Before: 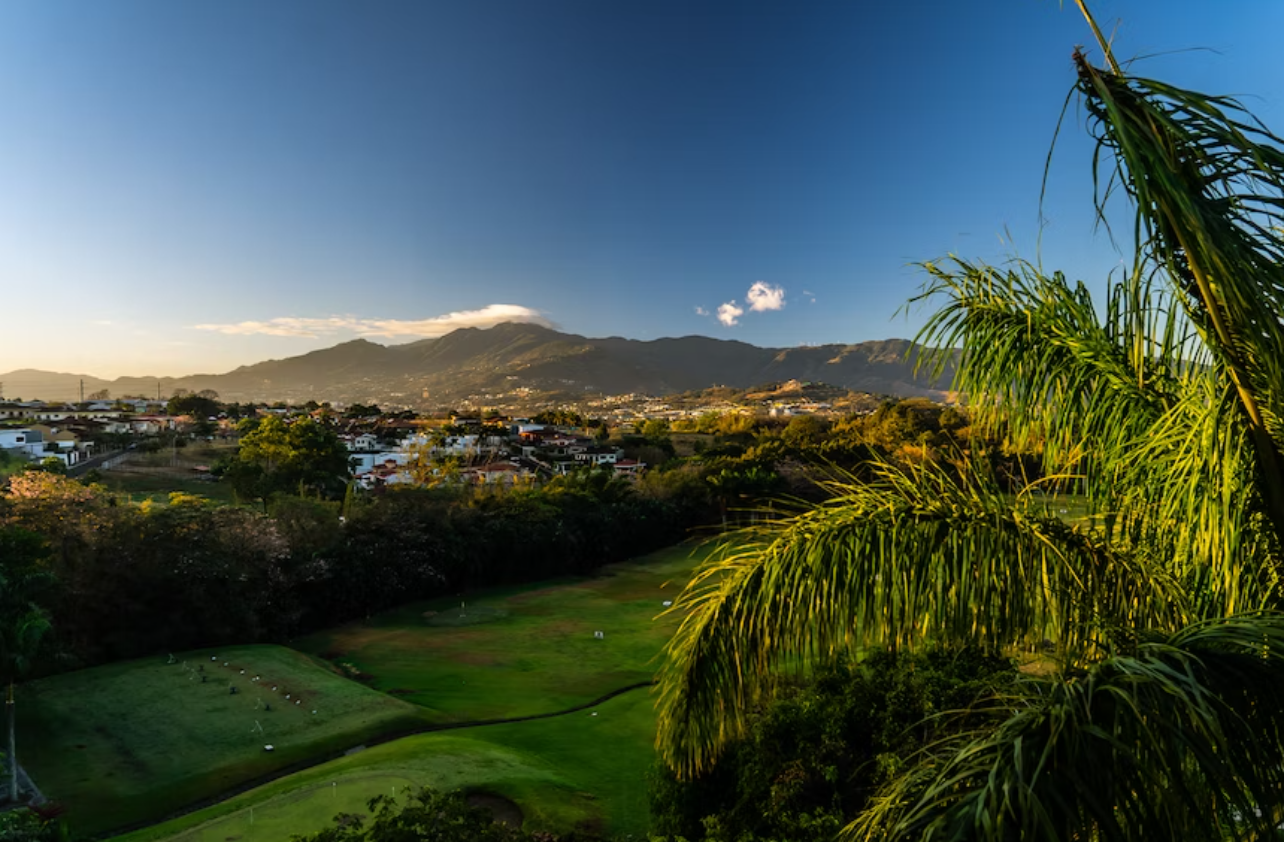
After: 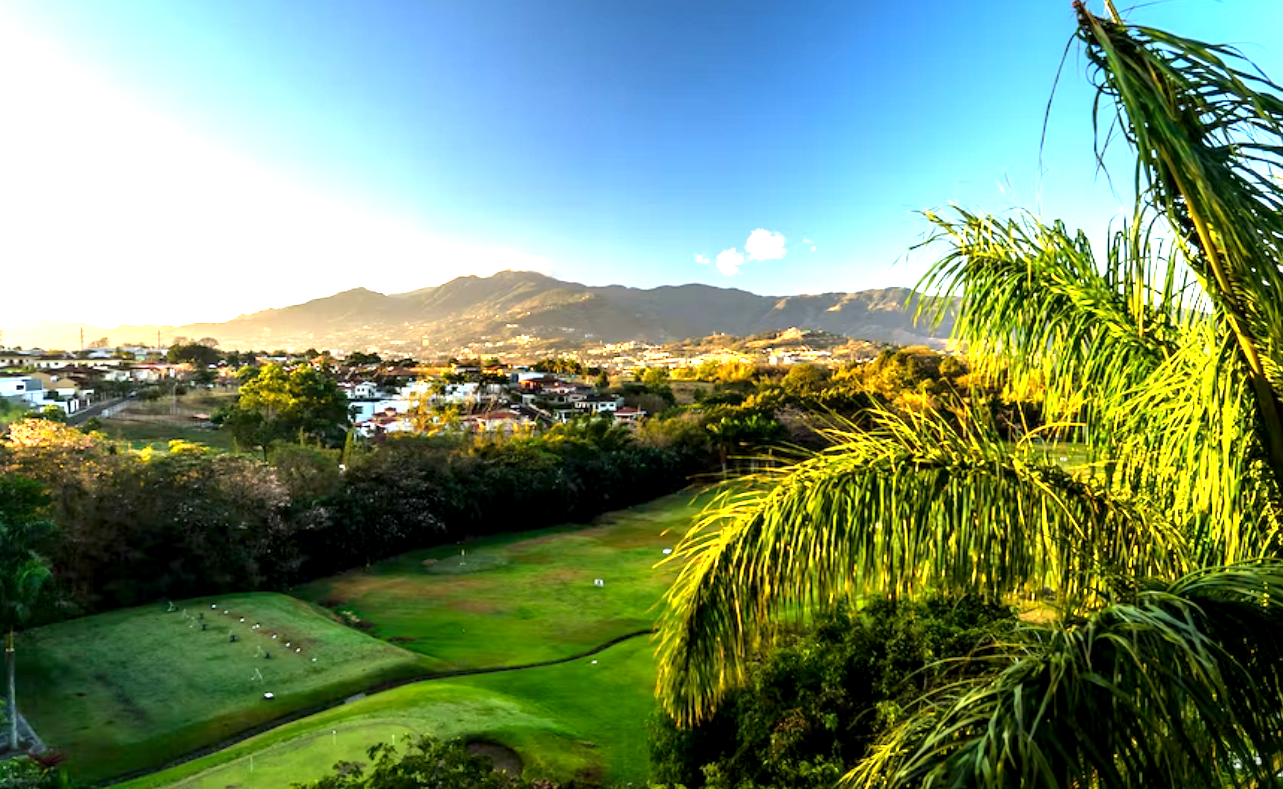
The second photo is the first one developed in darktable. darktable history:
crop and rotate: top 6.25%
exposure: black level correction 0.001, exposure 2 EV, compensate highlight preservation false
